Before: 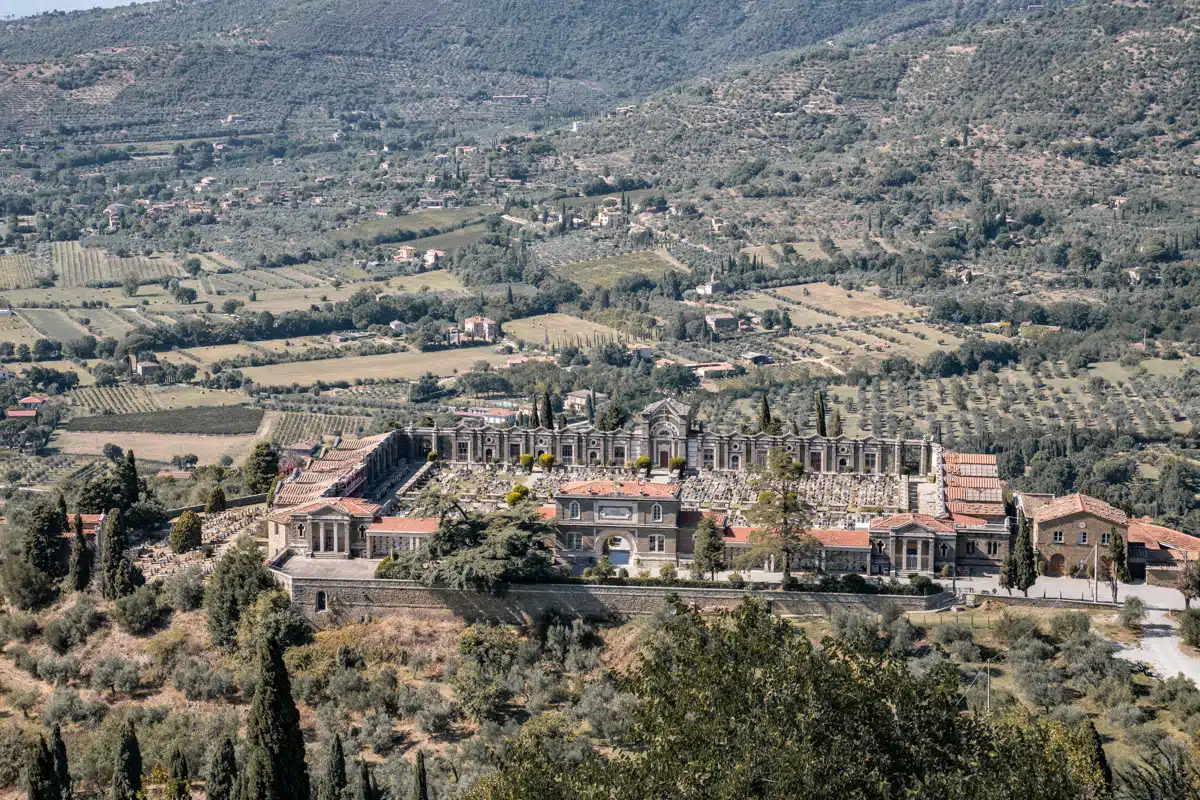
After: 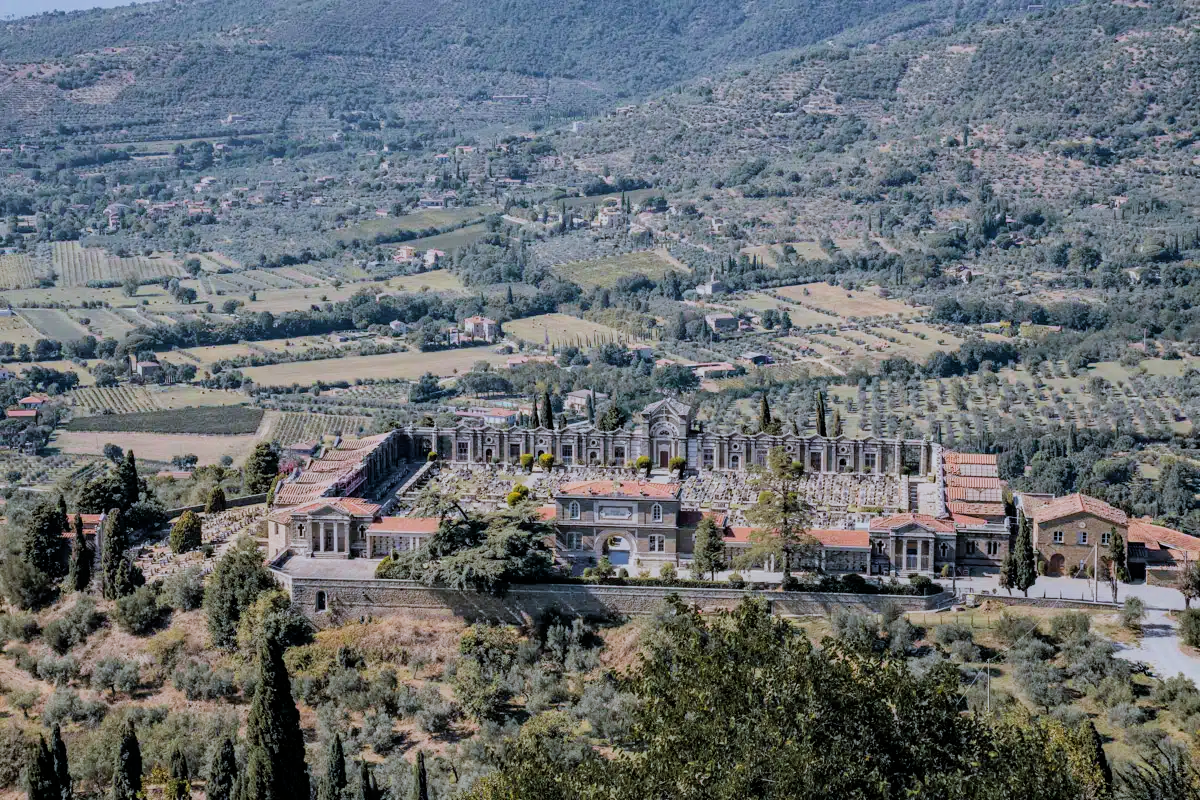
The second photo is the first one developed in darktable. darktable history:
velvia: on, module defaults
filmic rgb: black relative exposure -7.65 EV, white relative exposure 4.56 EV, hardness 3.61
white balance: red 0.954, blue 1.079
